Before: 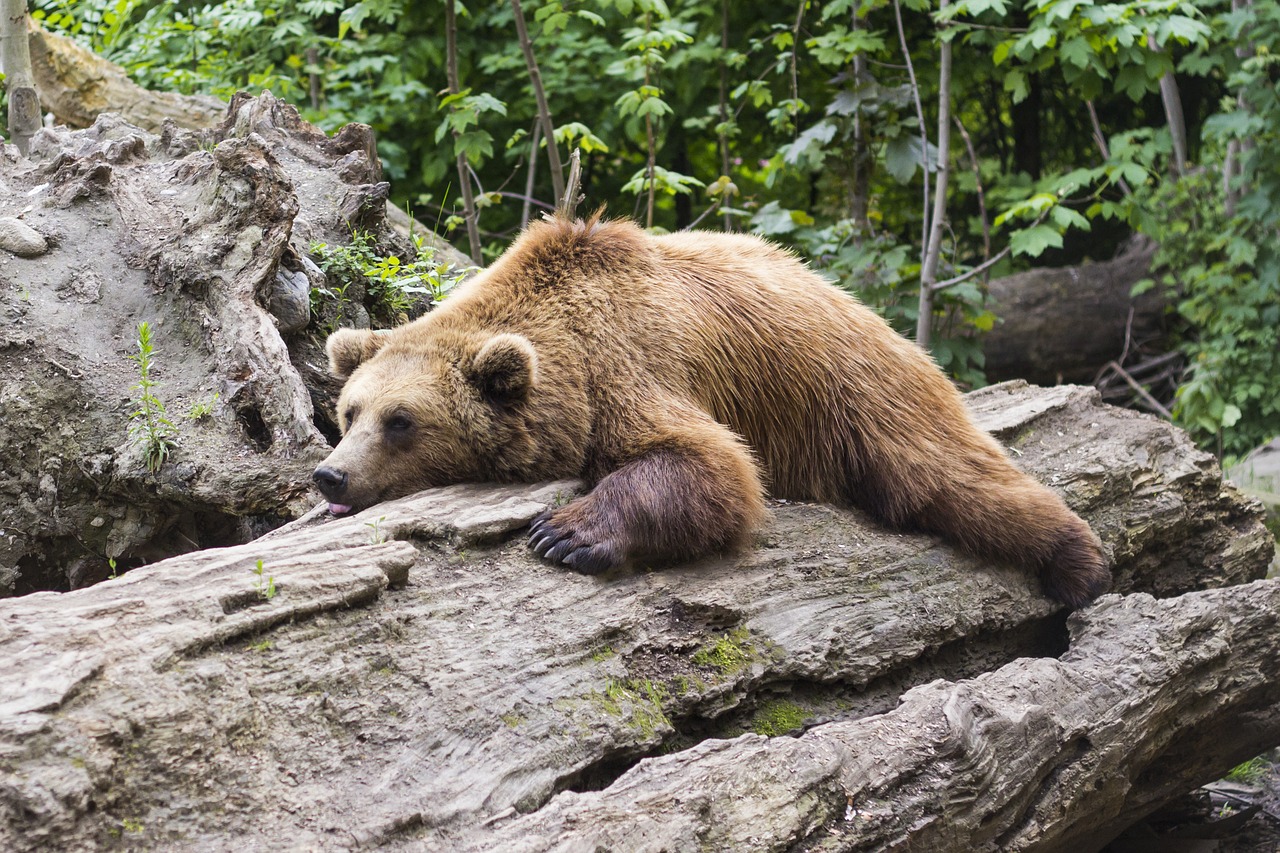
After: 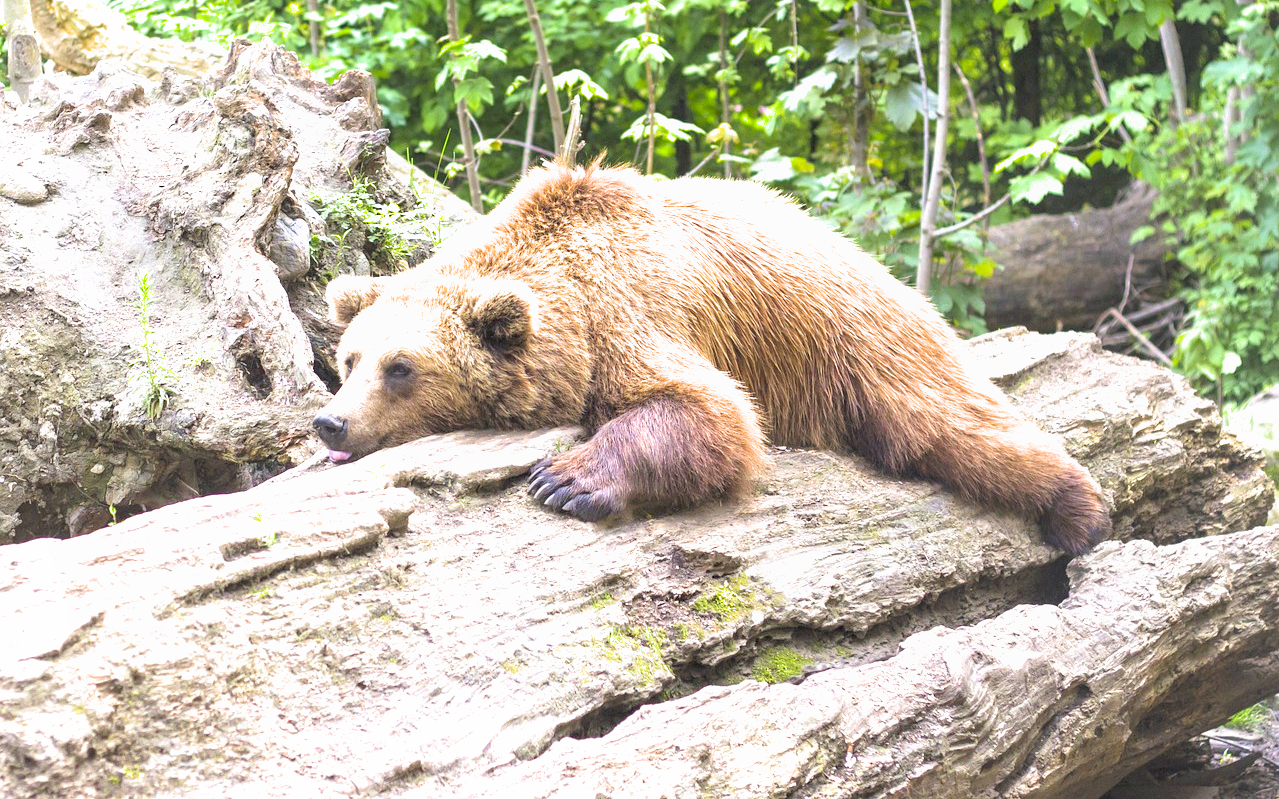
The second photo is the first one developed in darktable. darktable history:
contrast brightness saturation: saturation 0.098
local contrast: mode bilateral grid, contrast 99, coarseness 100, detail 89%, midtone range 0.2
exposure: black level correction 0, exposure 2.147 EV, compensate exposure bias true, compensate highlight preservation false
crop and rotate: top 6.257%
filmic rgb: middle gray luminance 18.35%, black relative exposure -10.41 EV, white relative exposure 3.41 EV, target black luminance 0%, hardness 6, latitude 98.64%, contrast 0.85, shadows ↔ highlights balance 0.697%, color science v6 (2022)
